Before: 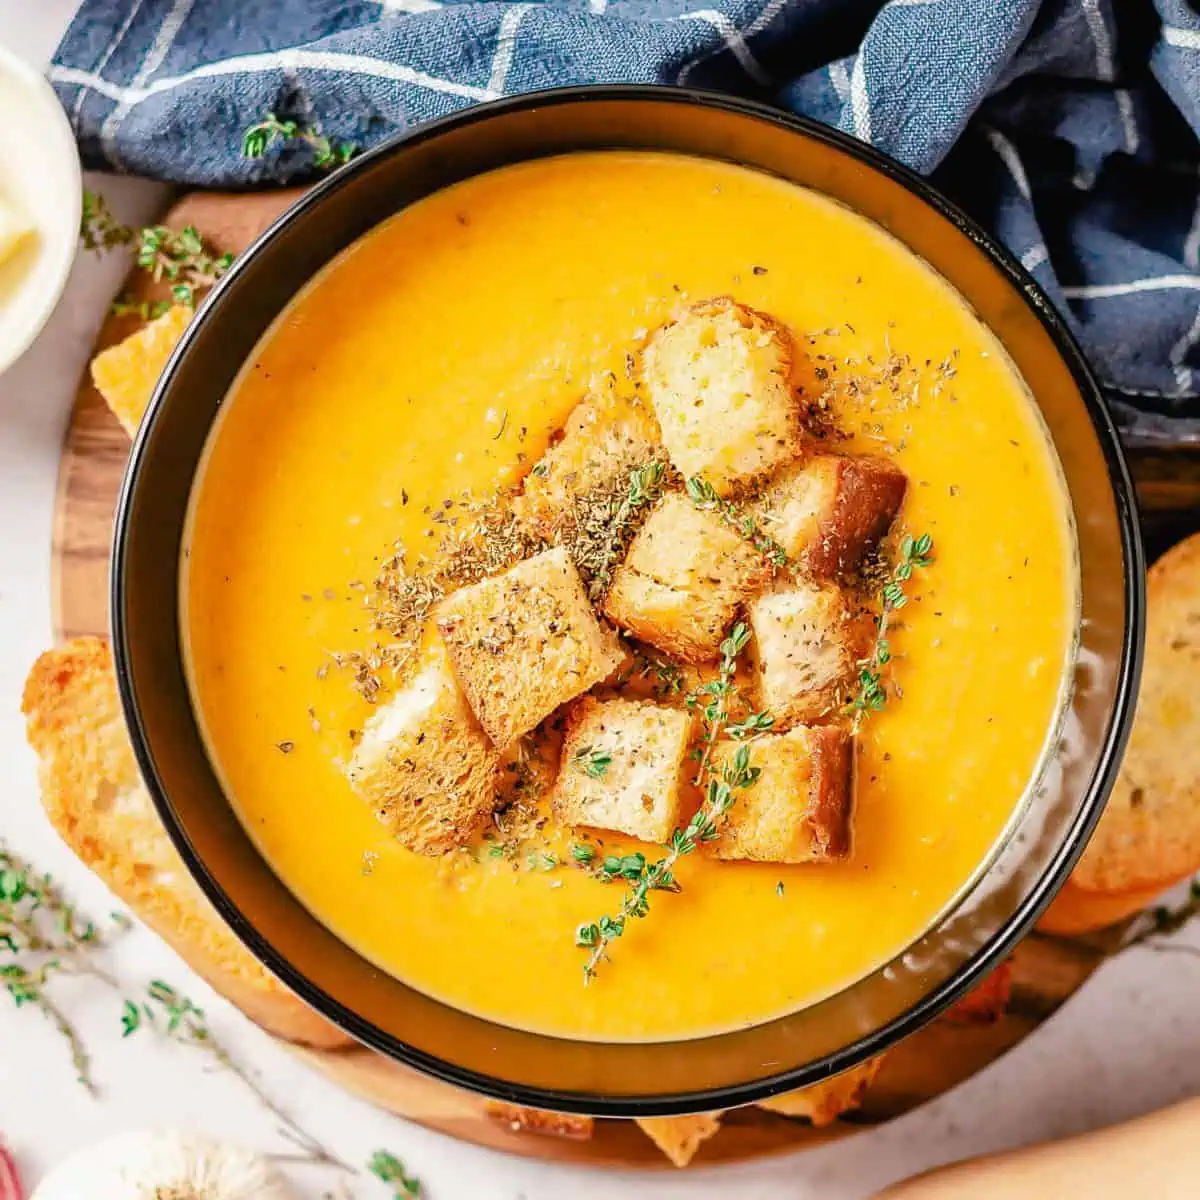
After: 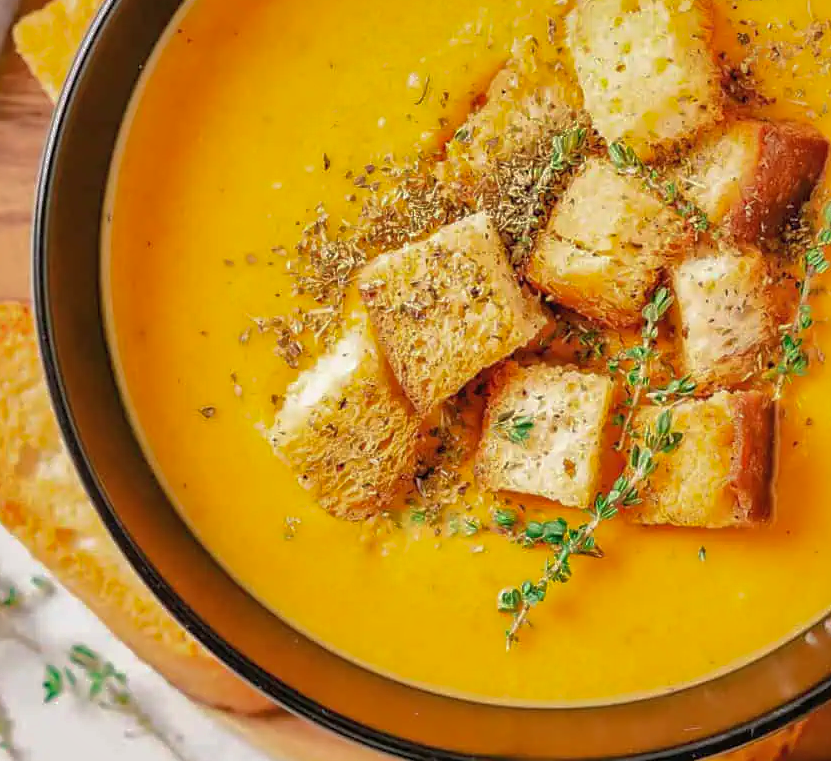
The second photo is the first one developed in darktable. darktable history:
shadows and highlights: shadows 39.71, highlights -59.66
crop: left 6.532%, top 27.951%, right 24.186%, bottom 8.594%
